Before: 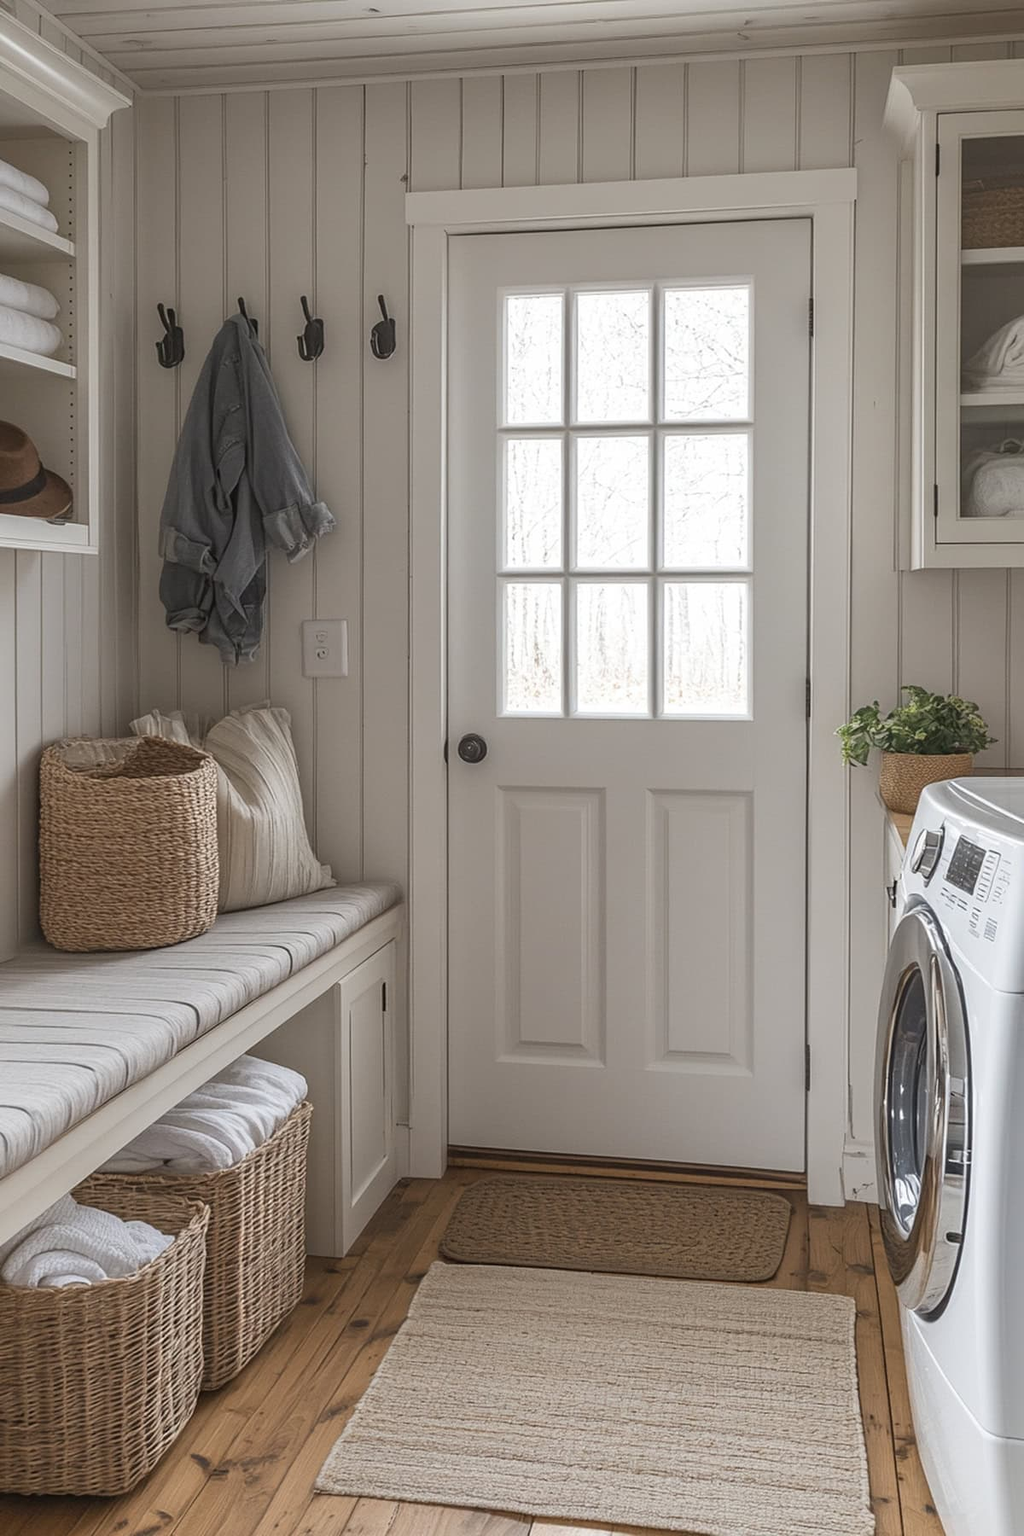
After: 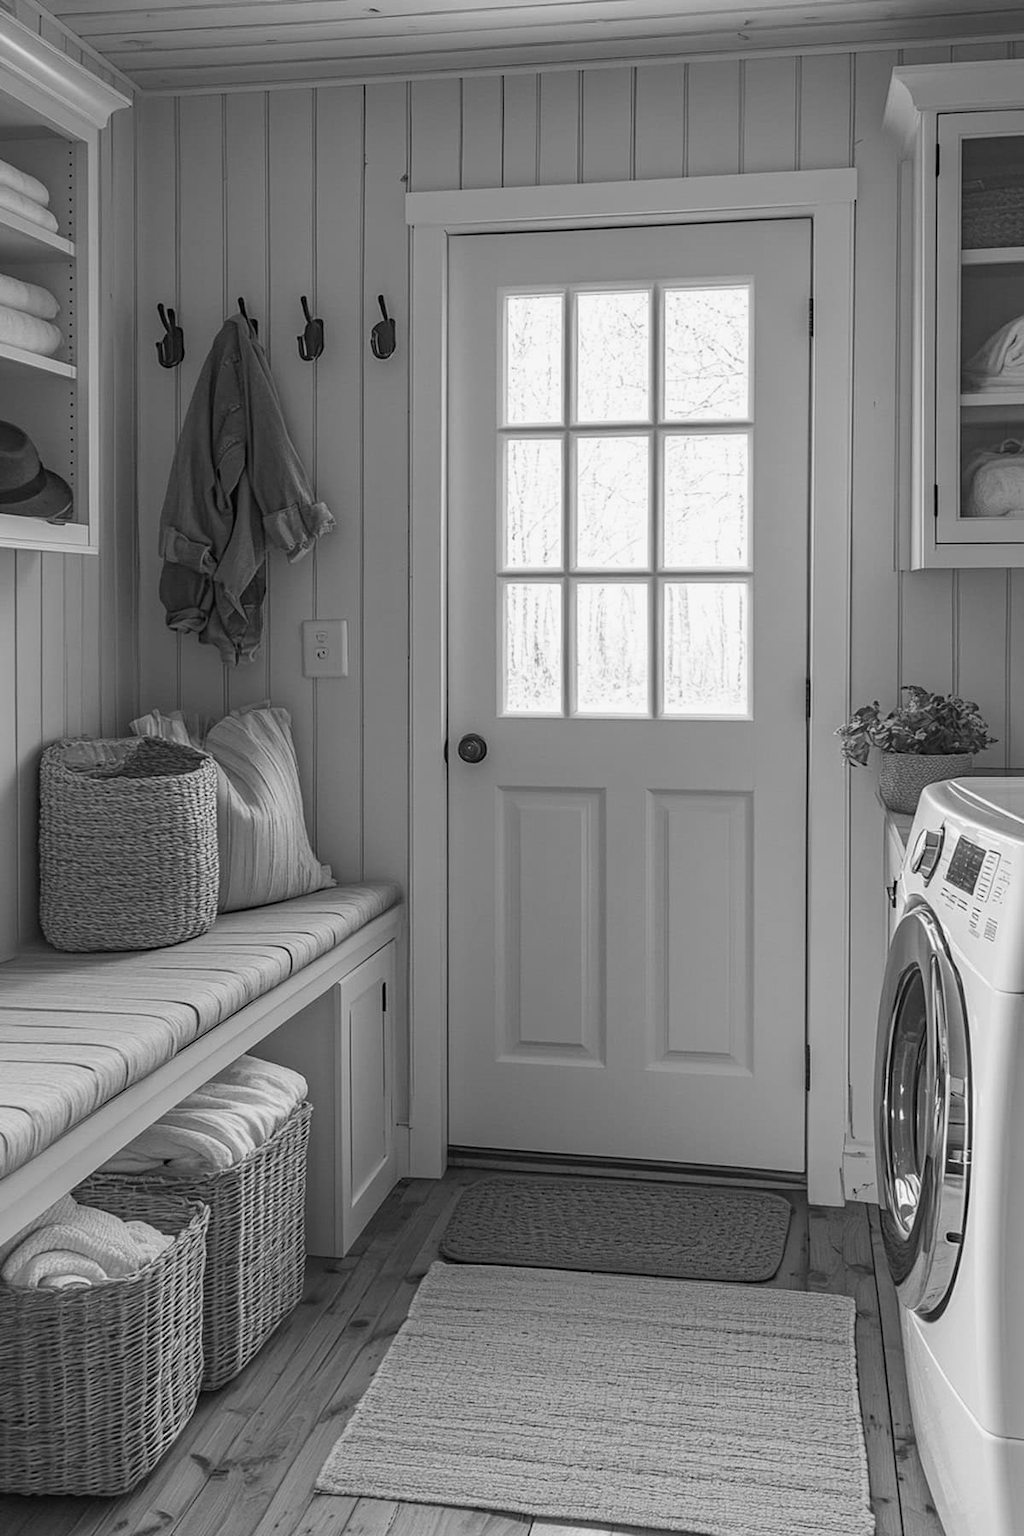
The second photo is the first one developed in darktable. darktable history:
haze removal: compatibility mode true, adaptive false
color calibration: output gray [0.21, 0.42, 0.37, 0], gray › normalize channels true, illuminant same as pipeline (D50), adaptation XYZ, x 0.346, y 0.359, gamut compression 0
monochrome: on, module defaults
